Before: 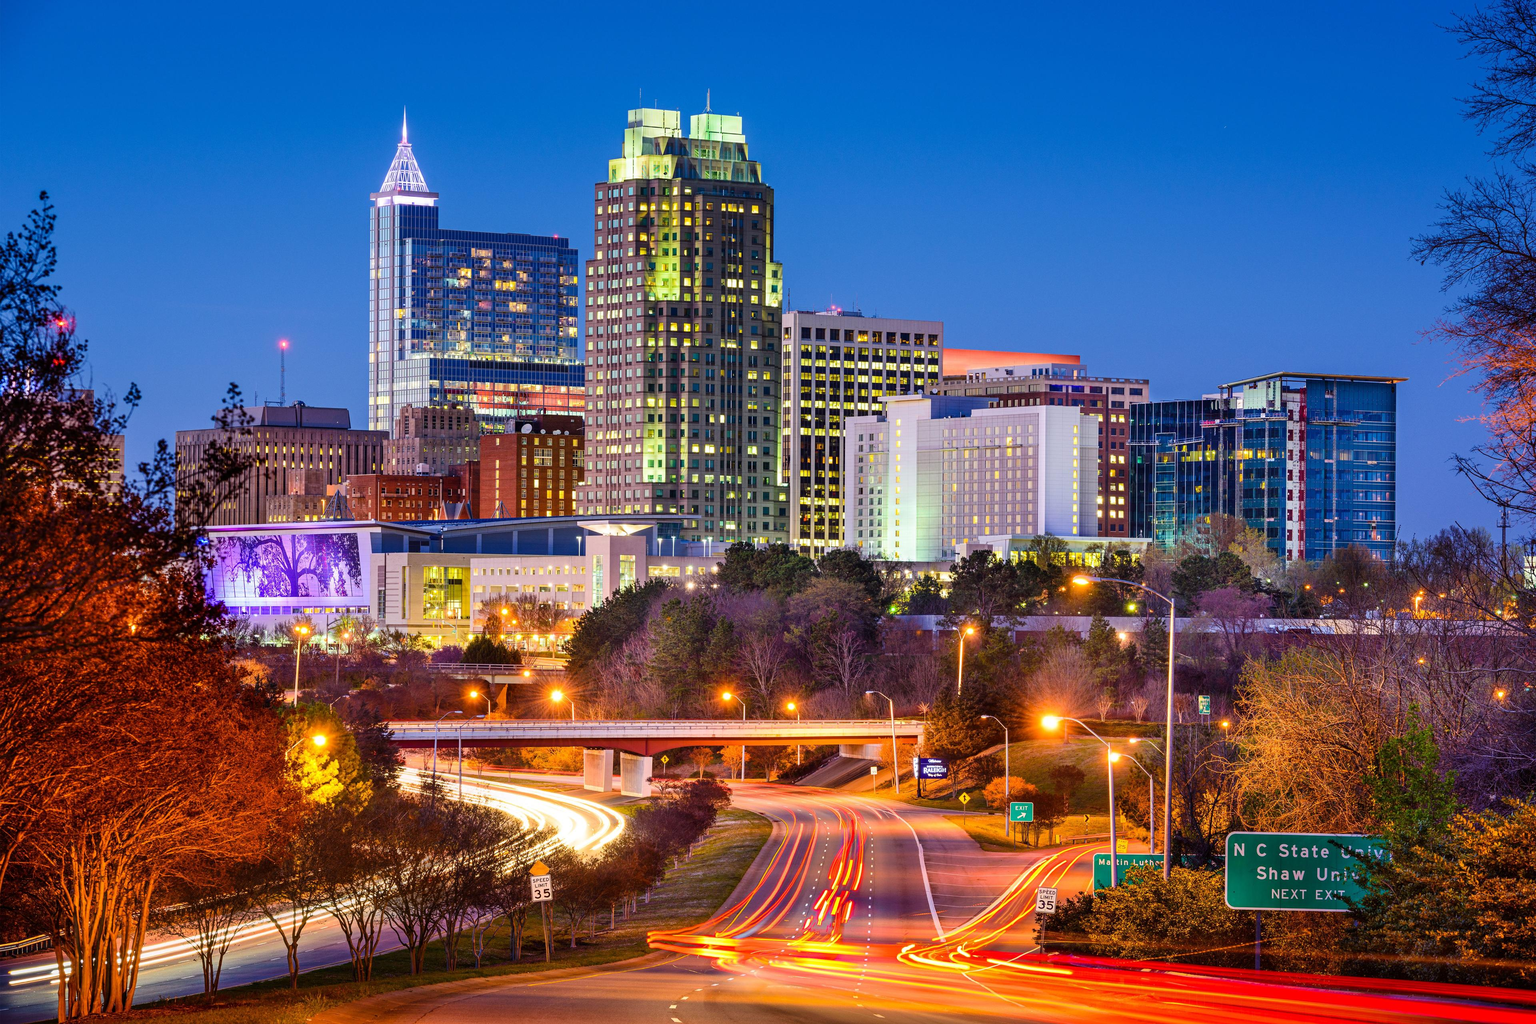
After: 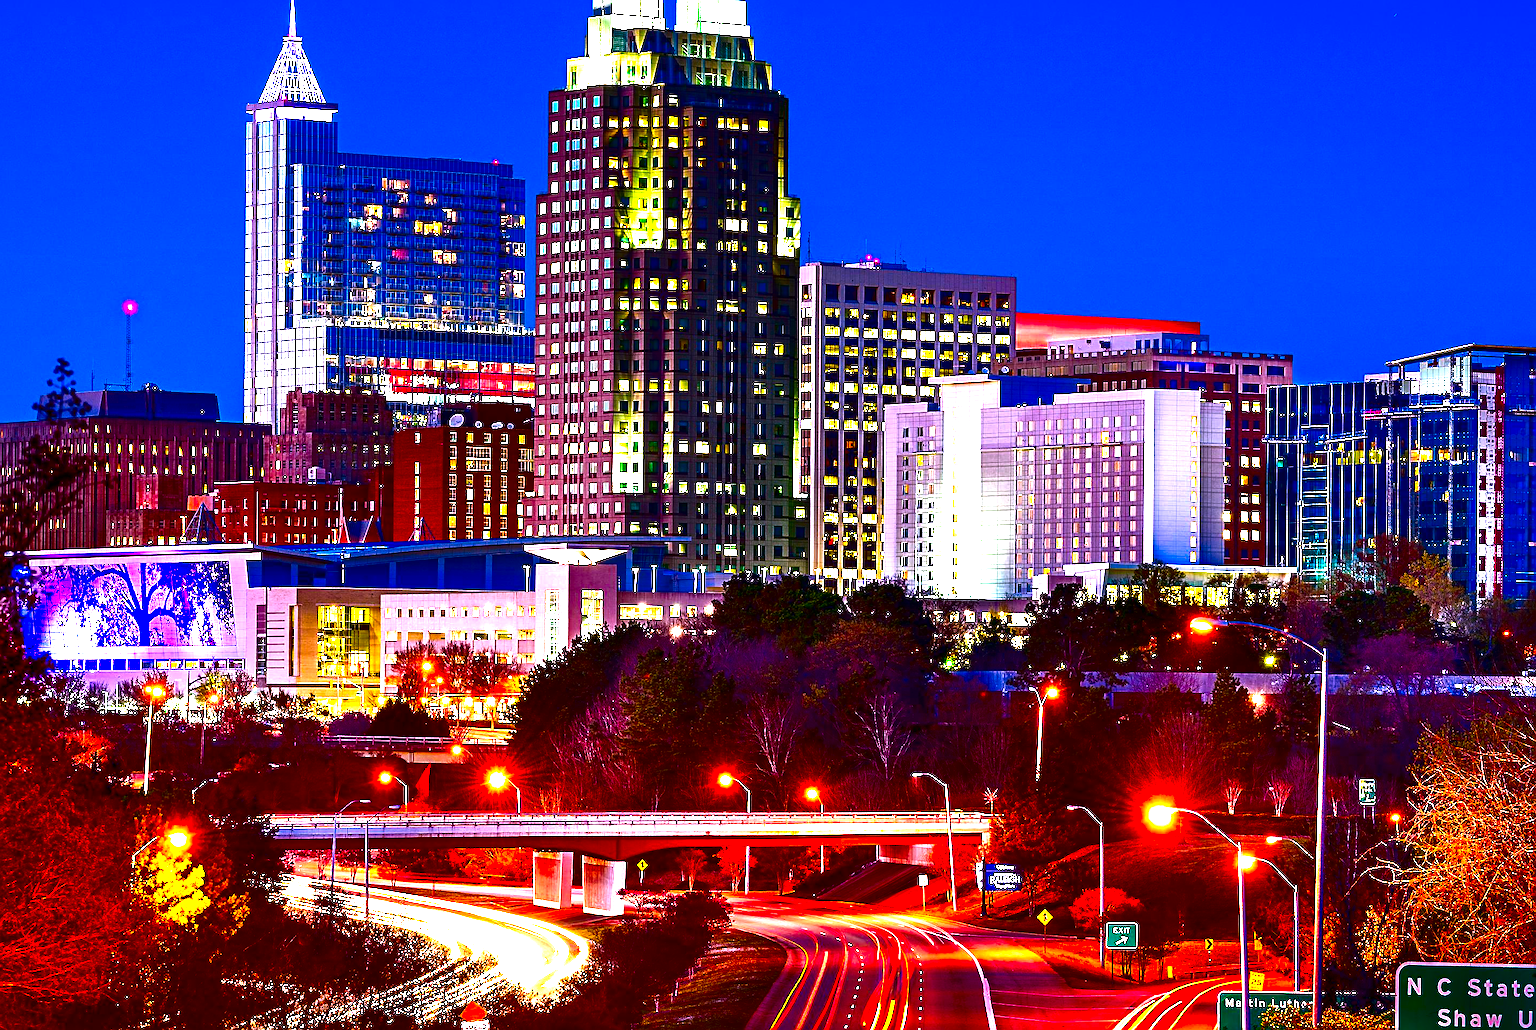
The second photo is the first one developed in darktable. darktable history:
tone equalizer: edges refinement/feathering 500, mask exposure compensation -1.57 EV, preserve details guided filter
crop and rotate: left 12.21%, top 11.337%, right 13.388%, bottom 13.749%
sharpen: on, module defaults
contrast brightness saturation: brightness -0.981, saturation 0.988
color correction: highlights a* 15.87, highlights b* -20.63
exposure: exposure 0.919 EV, compensate highlight preservation false
